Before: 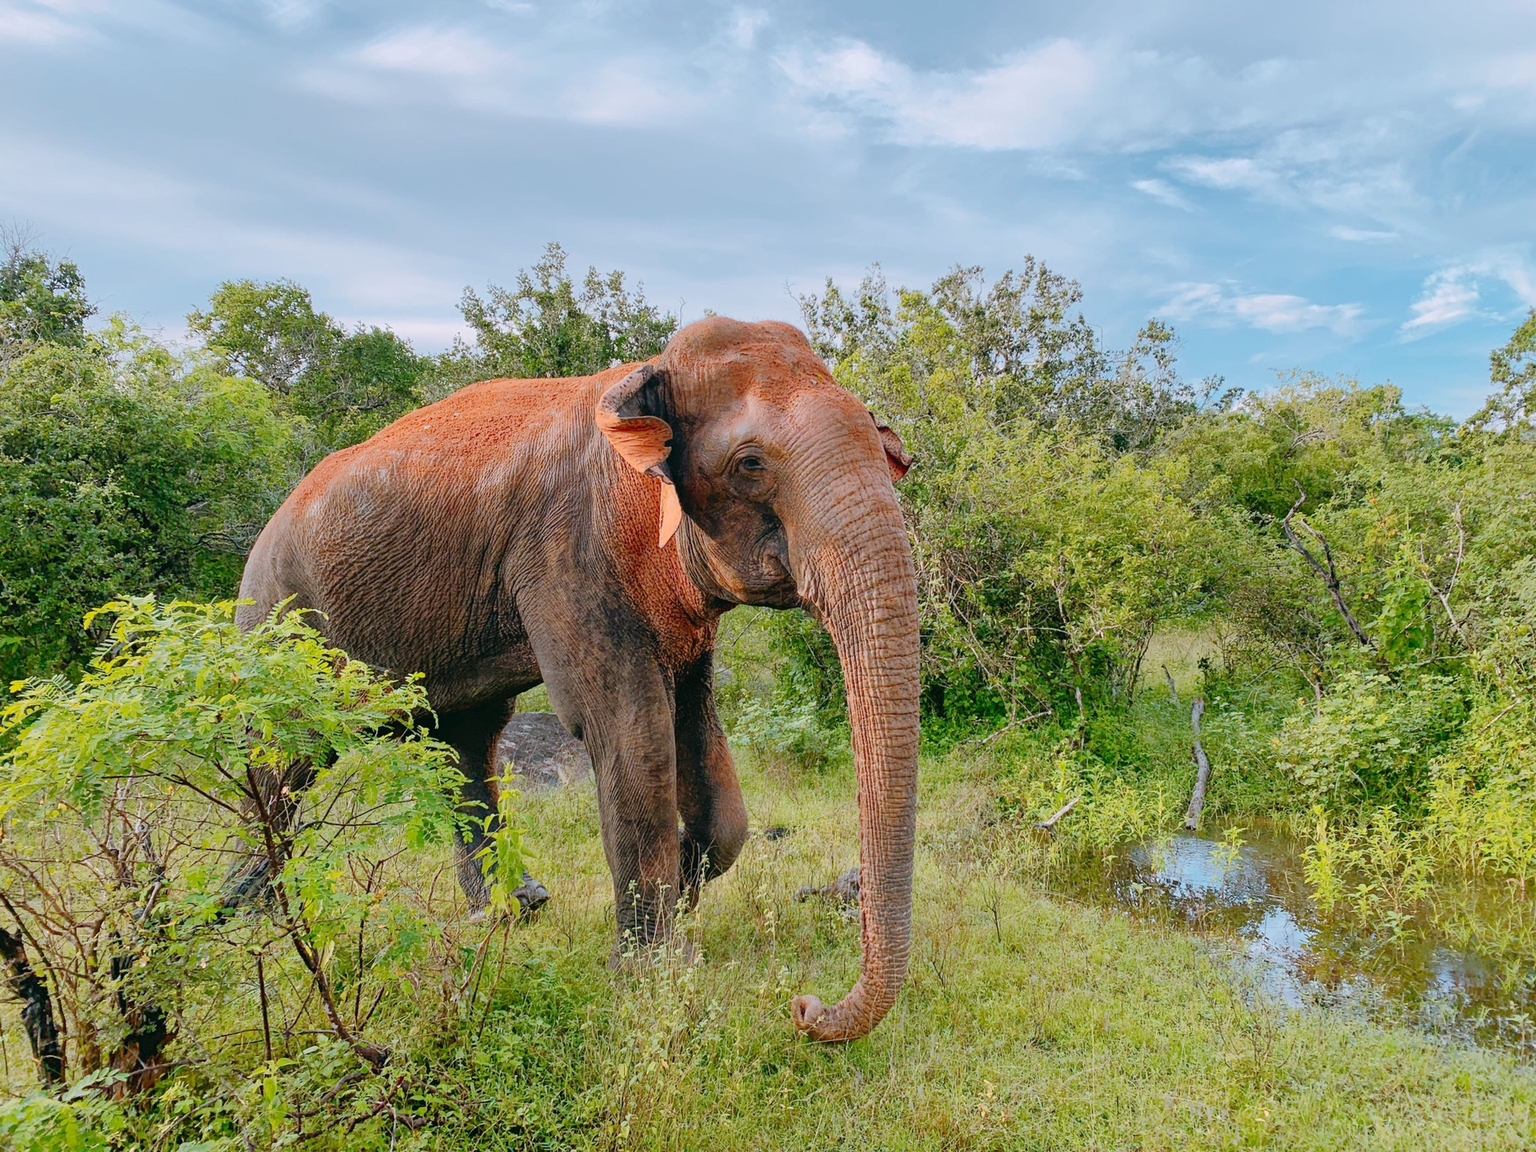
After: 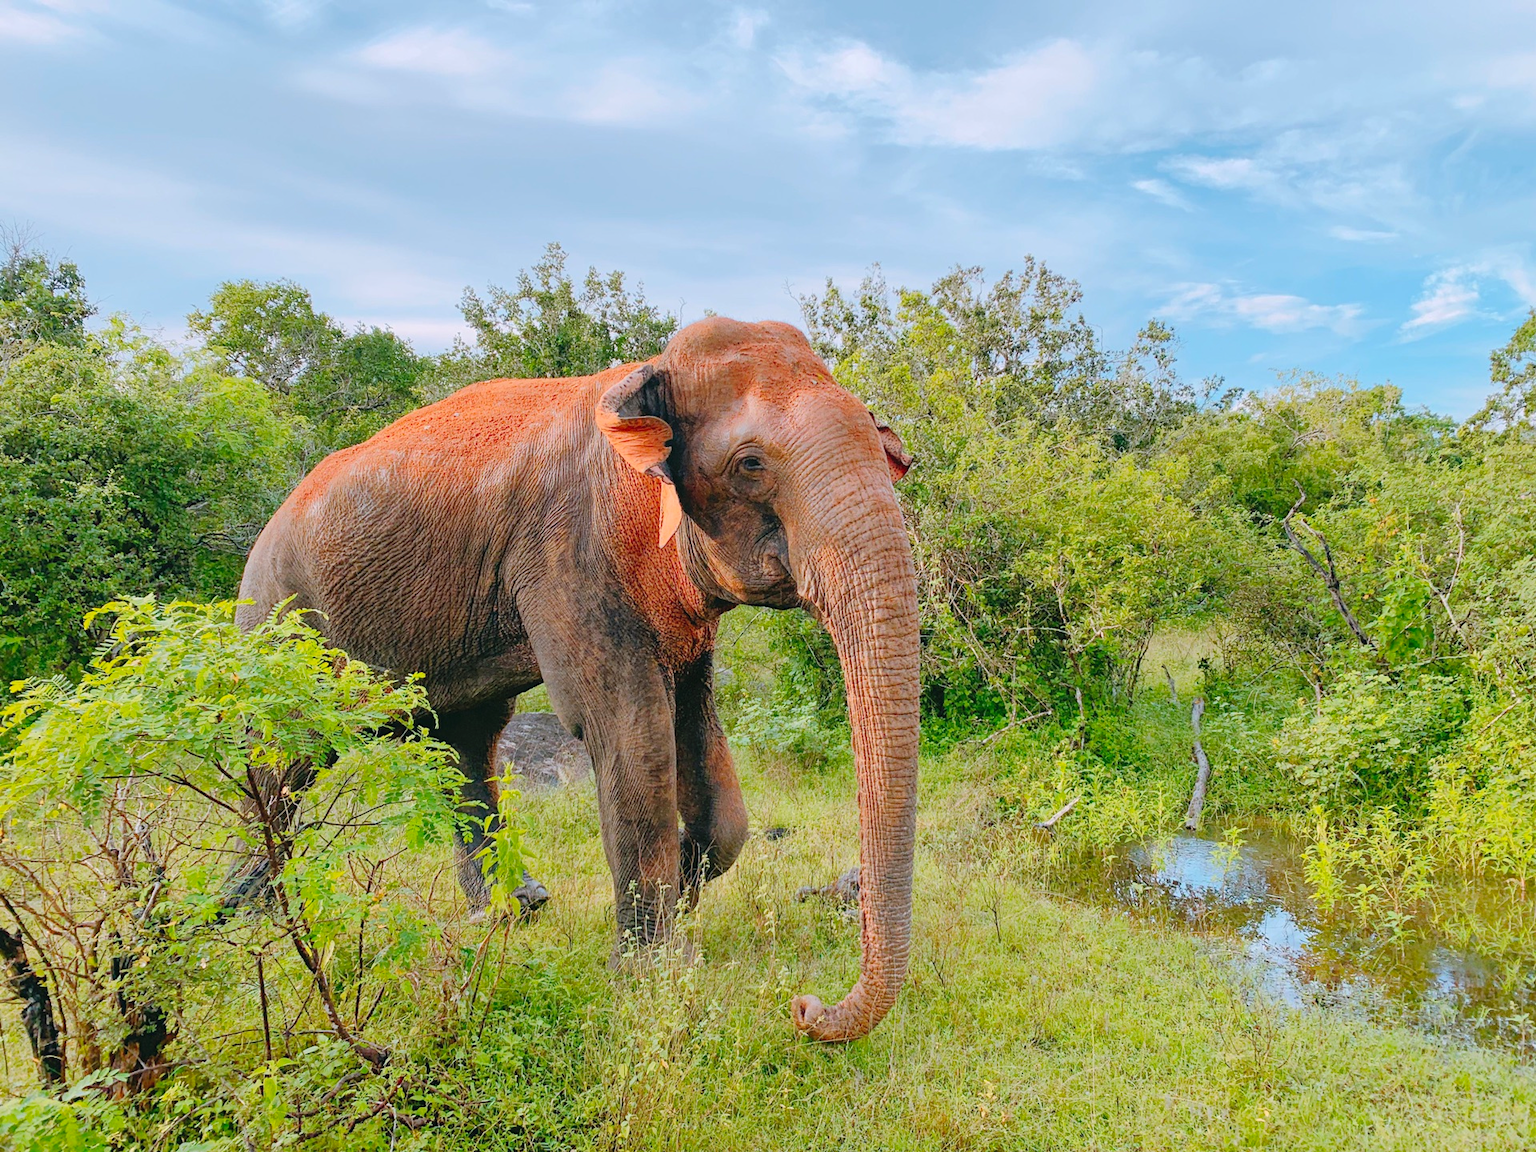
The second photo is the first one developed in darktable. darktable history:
contrast brightness saturation: brightness 0.09, saturation 0.193
